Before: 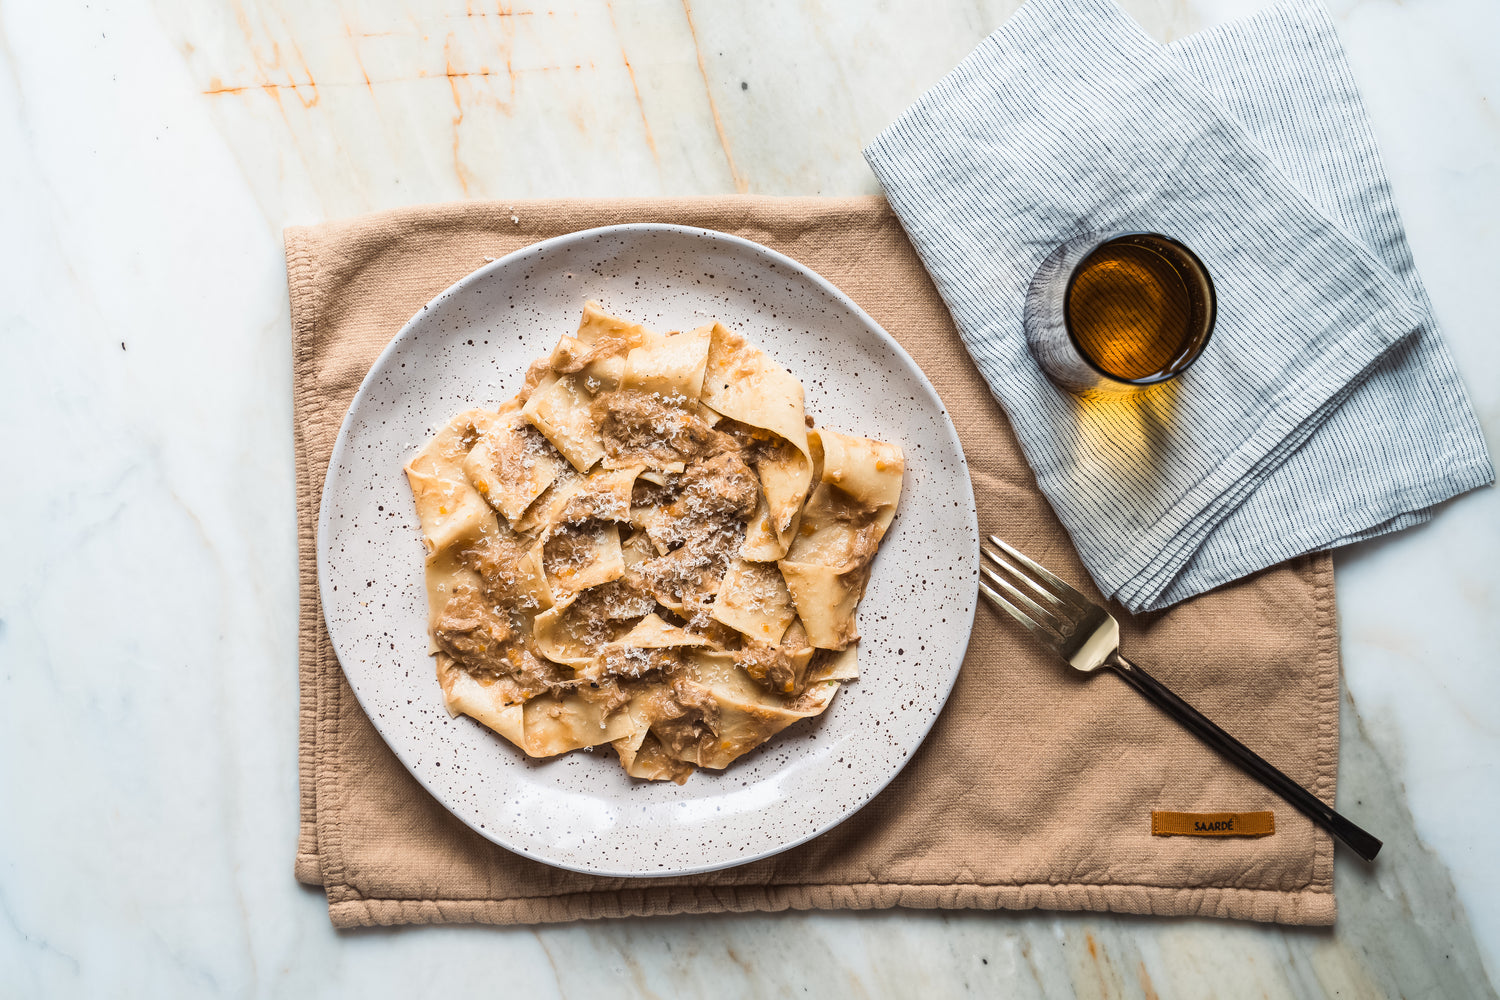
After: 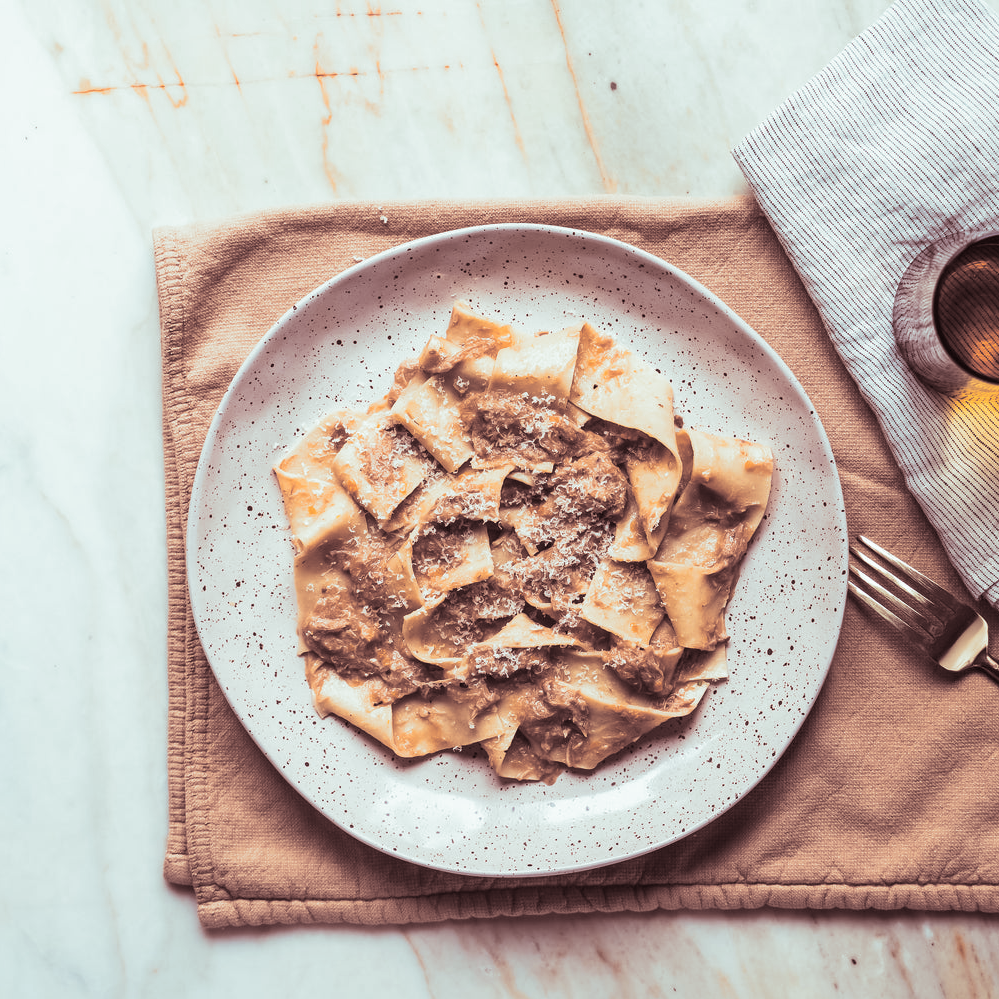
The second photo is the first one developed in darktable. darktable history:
crop and rotate: left 8.786%, right 24.548%
color balance rgb: shadows lift › hue 87.51°, highlights gain › chroma 1.62%, highlights gain › hue 55.1°, global offset › chroma 0.06%, global offset › hue 253.66°, linear chroma grading › global chroma 0.5%
split-toning: shadows › saturation 0.3, highlights › hue 180°, highlights › saturation 0.3, compress 0%
